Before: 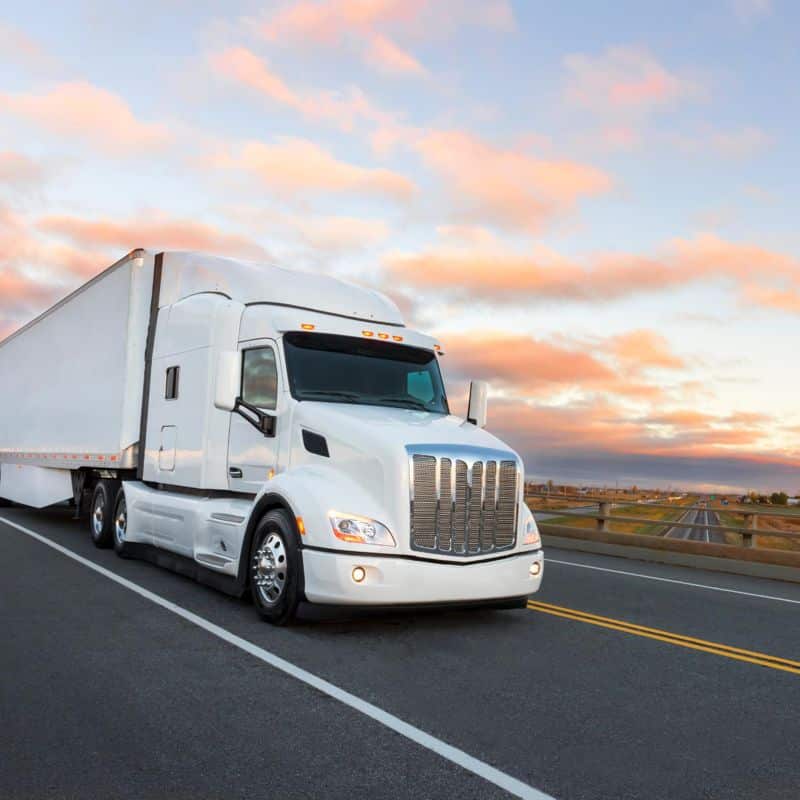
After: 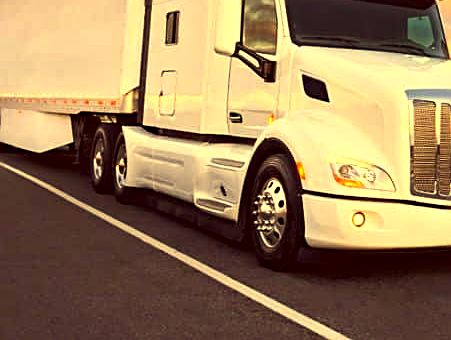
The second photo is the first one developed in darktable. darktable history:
haze removal: compatibility mode true, adaptive false
crop: top 44.483%, right 43.593%, bottom 12.892%
shadows and highlights: shadows 43.71, white point adjustment -1.46, soften with gaussian
color correction: highlights a* 10.12, highlights b* 39.04, shadows a* 14.62, shadows b* 3.37
tone equalizer: -8 EV 0.001 EV, -7 EV -0.002 EV, -6 EV 0.002 EV, -5 EV -0.03 EV, -4 EV -0.116 EV, -3 EV -0.169 EV, -2 EV 0.24 EV, -1 EV 0.702 EV, +0 EV 0.493 EV
sharpen: on, module defaults
white balance: red 1.029, blue 0.92
